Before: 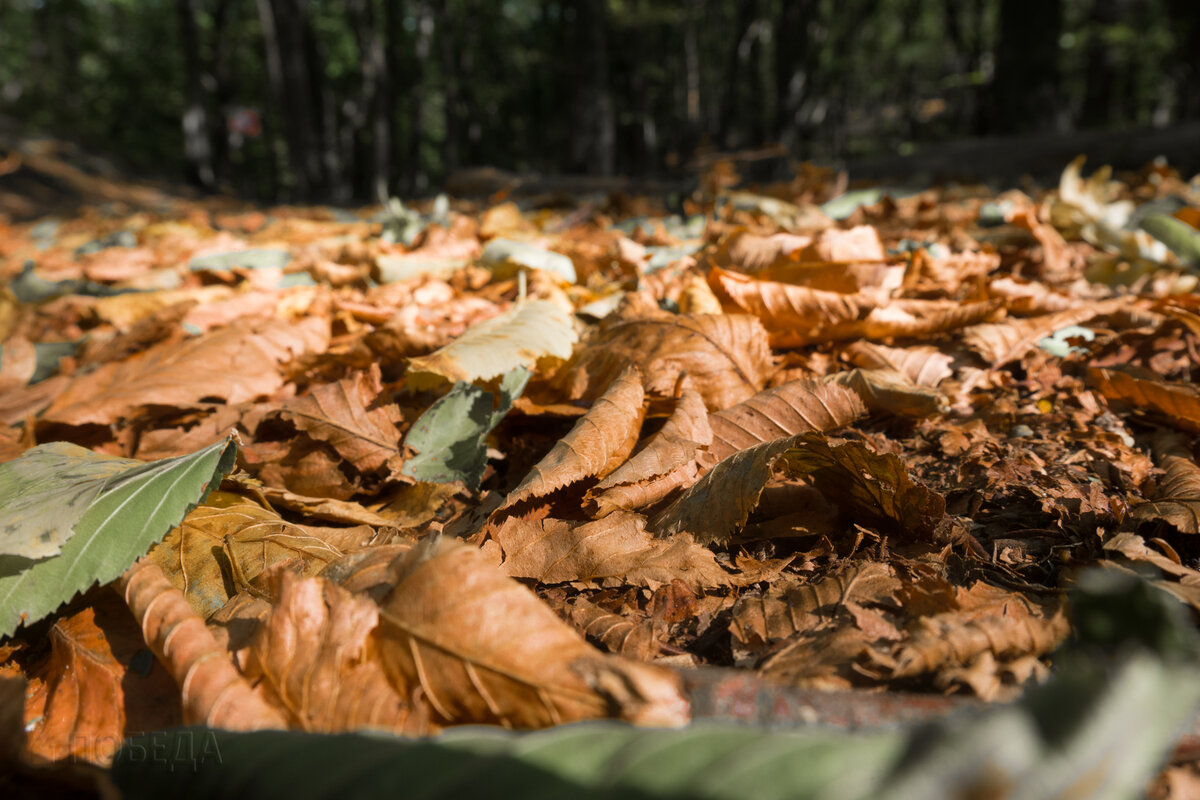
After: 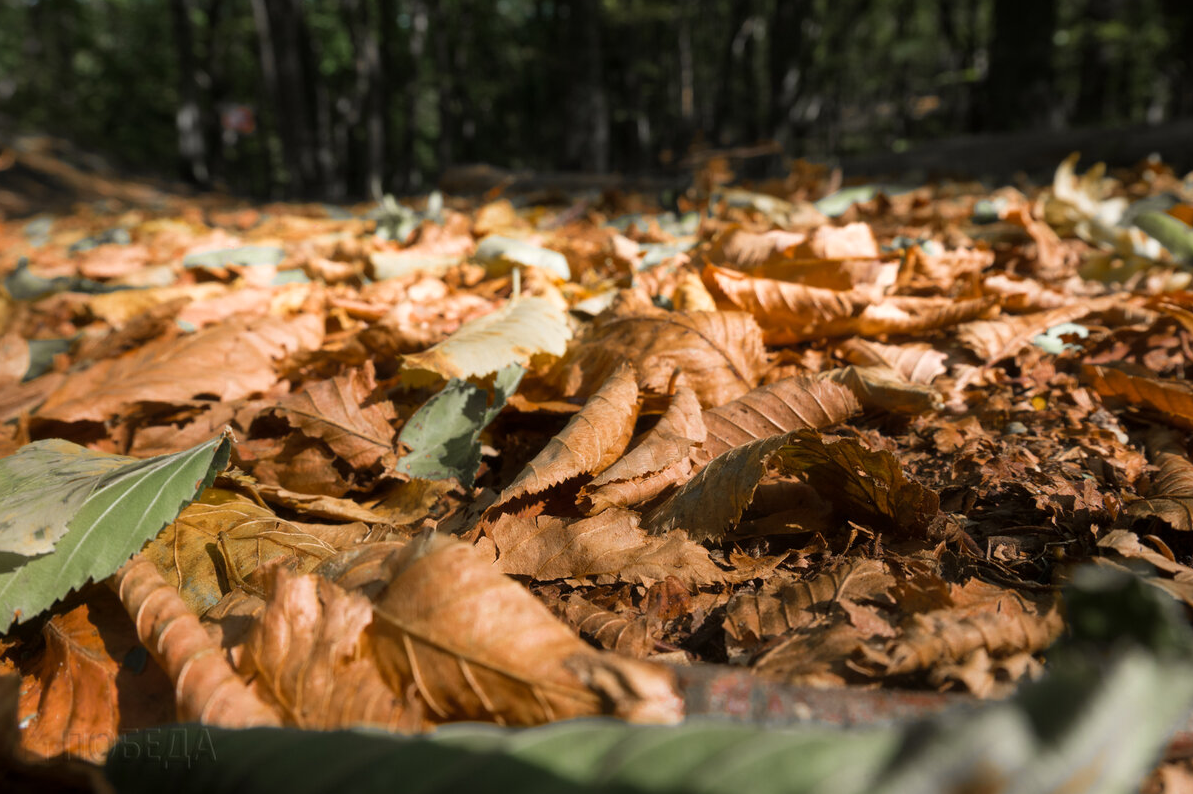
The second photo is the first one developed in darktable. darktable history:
tone equalizer: smoothing 1
crop and rotate: left 0.523%, top 0.385%, bottom 0.317%
